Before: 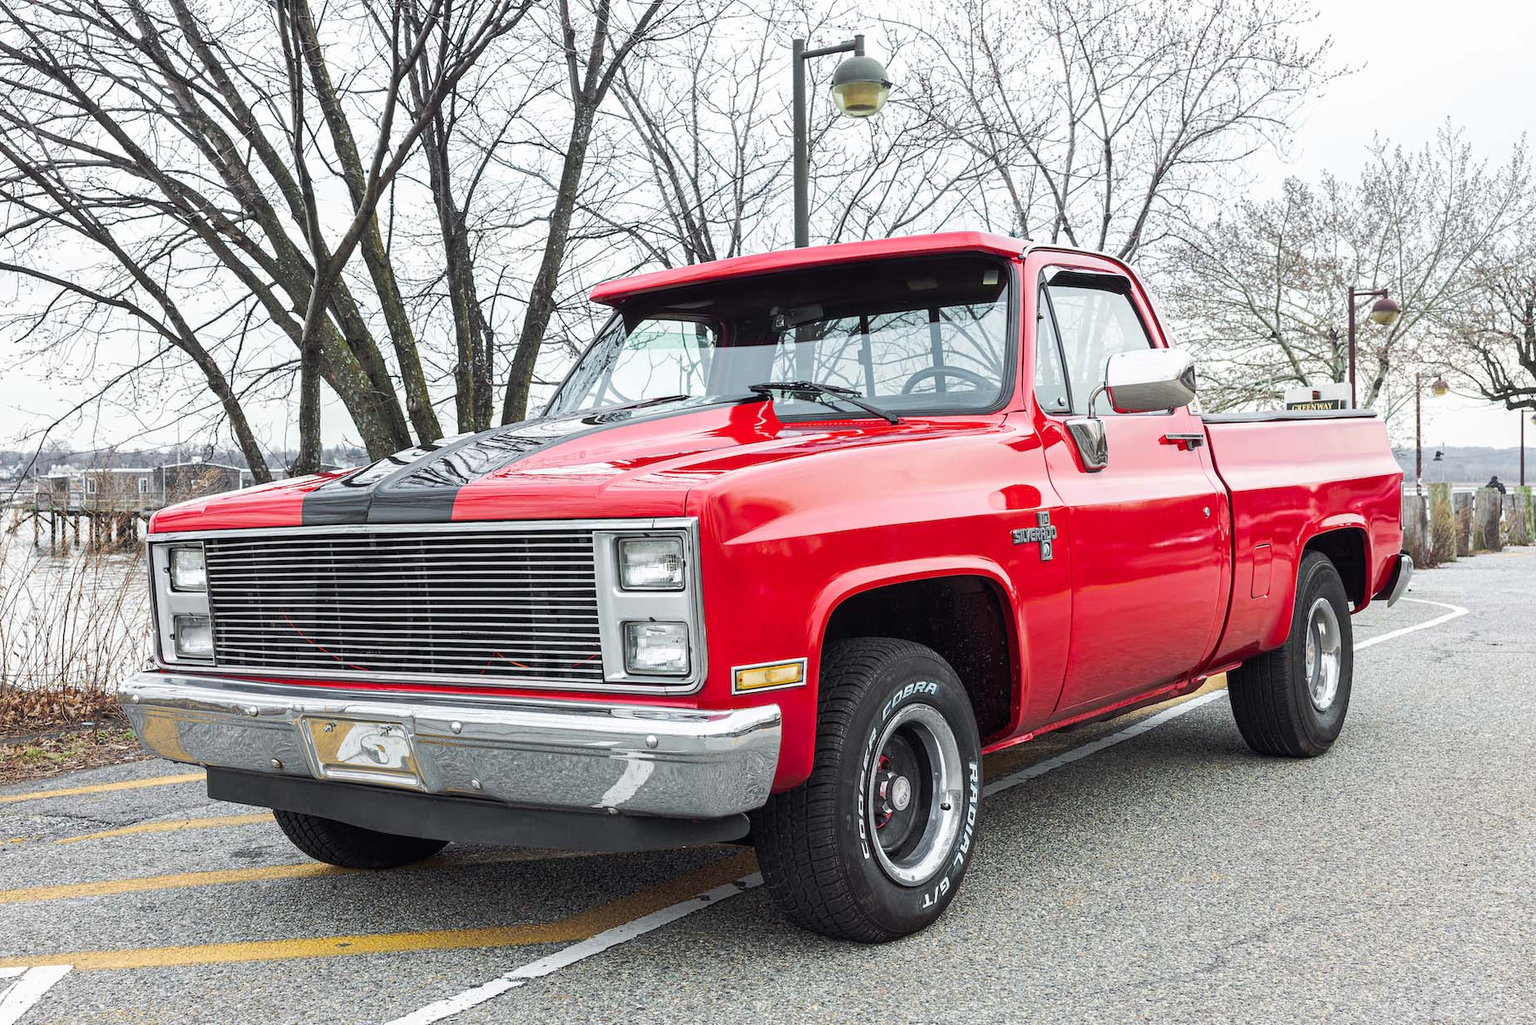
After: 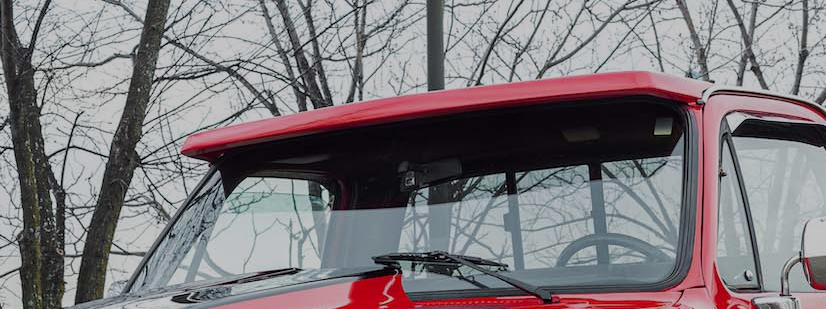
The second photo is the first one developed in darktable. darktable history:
crop: left 28.64%, top 16.832%, right 26.637%, bottom 58.055%
exposure: black level correction 0.001, exposure 0.5 EV, compensate exposure bias true, compensate highlight preservation false
